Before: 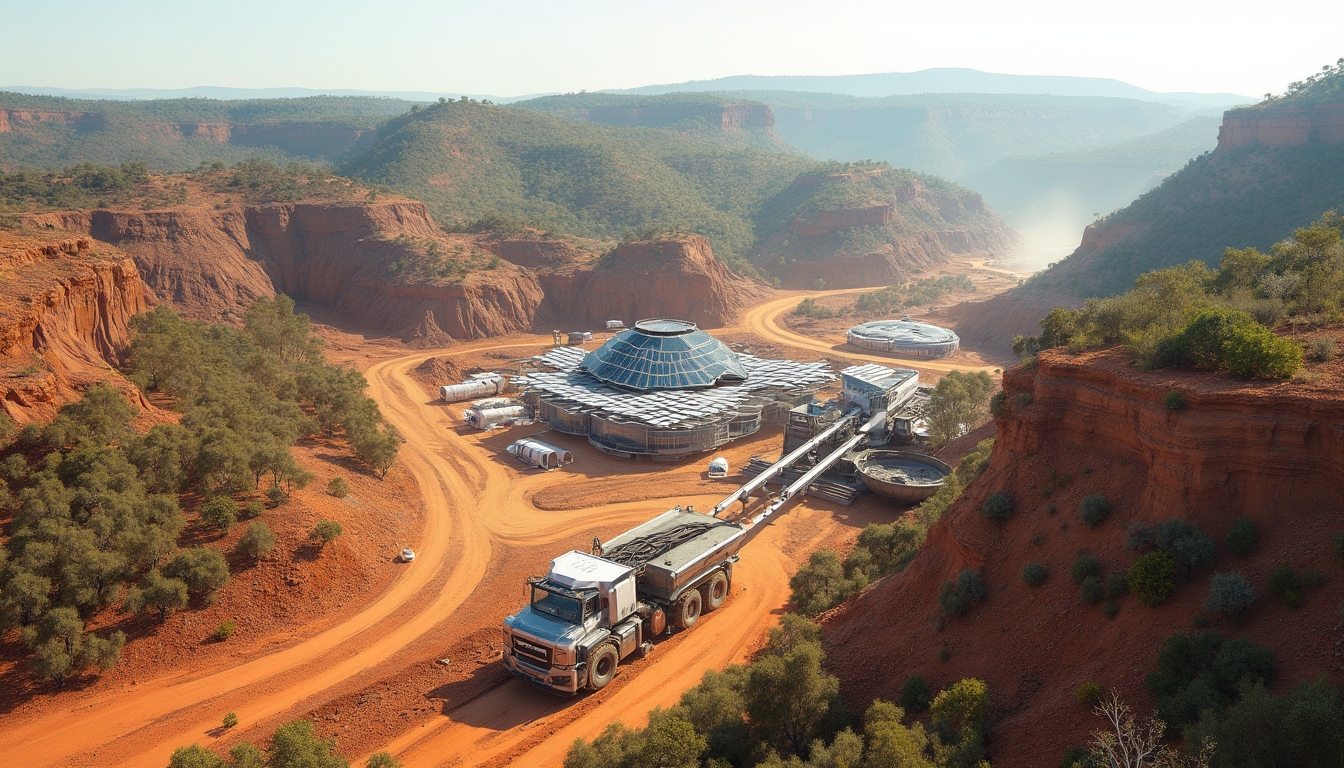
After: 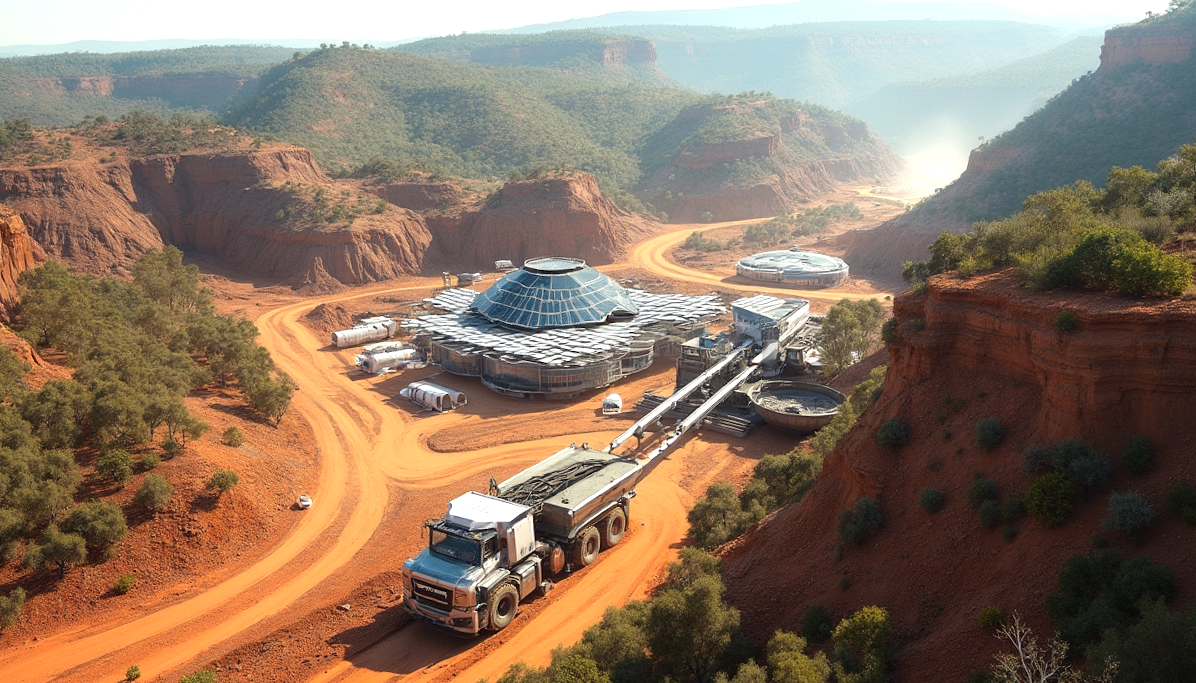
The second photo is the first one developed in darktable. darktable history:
tone equalizer: -8 EV -0.417 EV, -7 EV -0.389 EV, -6 EV -0.333 EV, -5 EV -0.222 EV, -3 EV 0.222 EV, -2 EV 0.333 EV, -1 EV 0.389 EV, +0 EV 0.417 EV, edges refinement/feathering 500, mask exposure compensation -1.57 EV, preserve details no
crop and rotate: angle 1.96°, left 5.673%, top 5.673%
